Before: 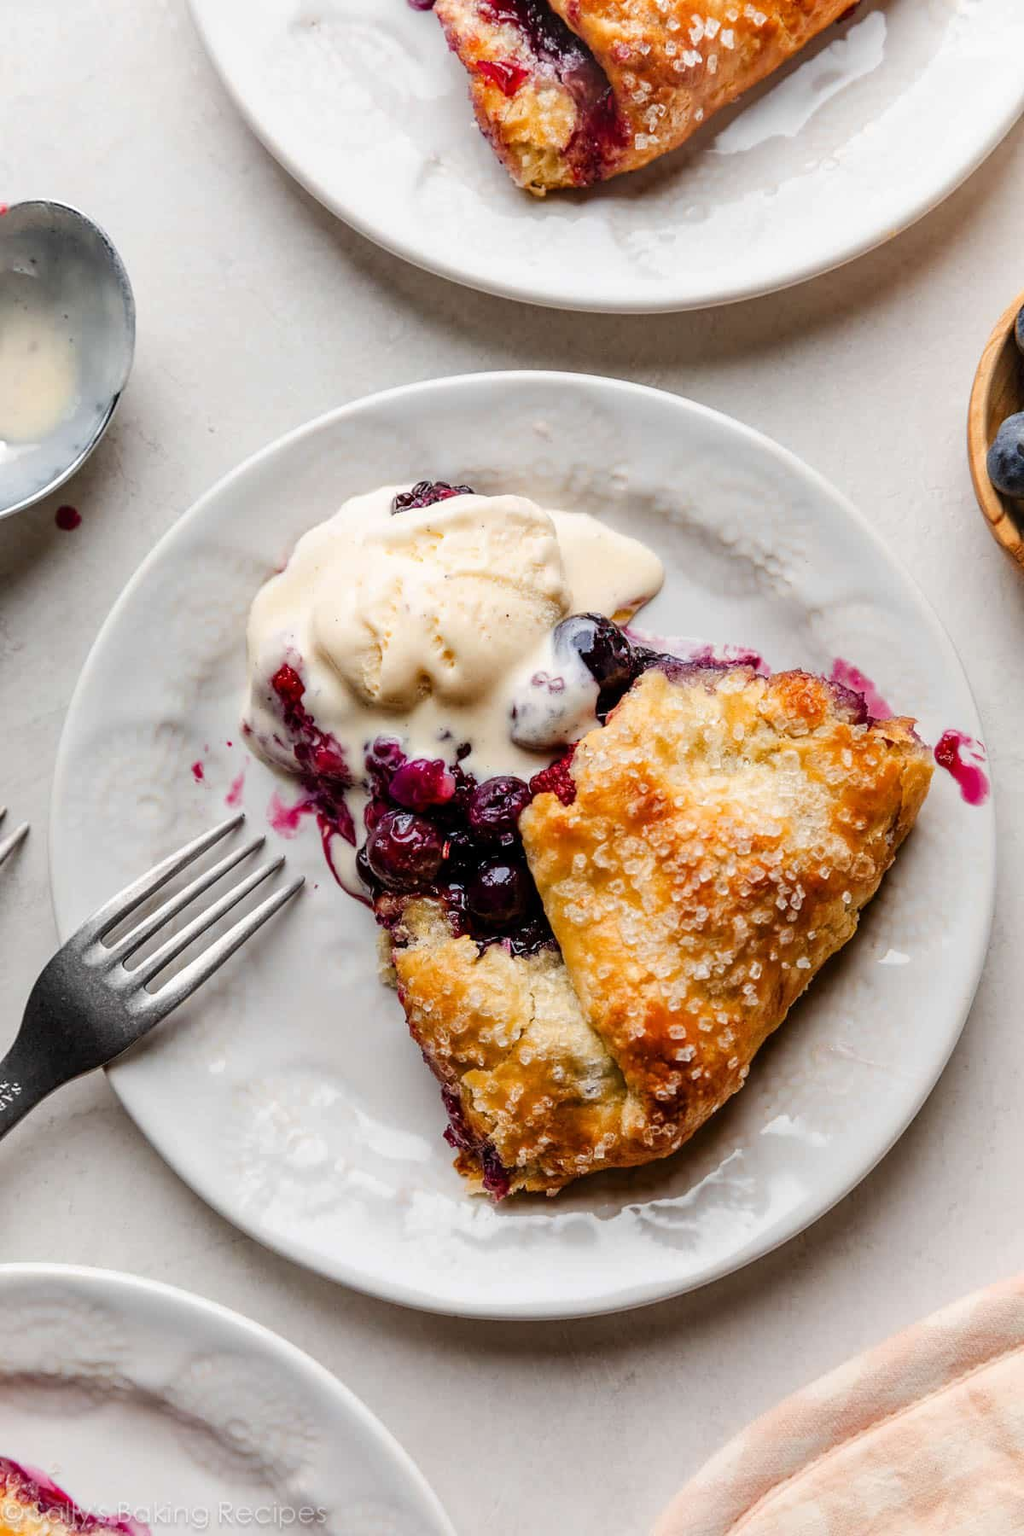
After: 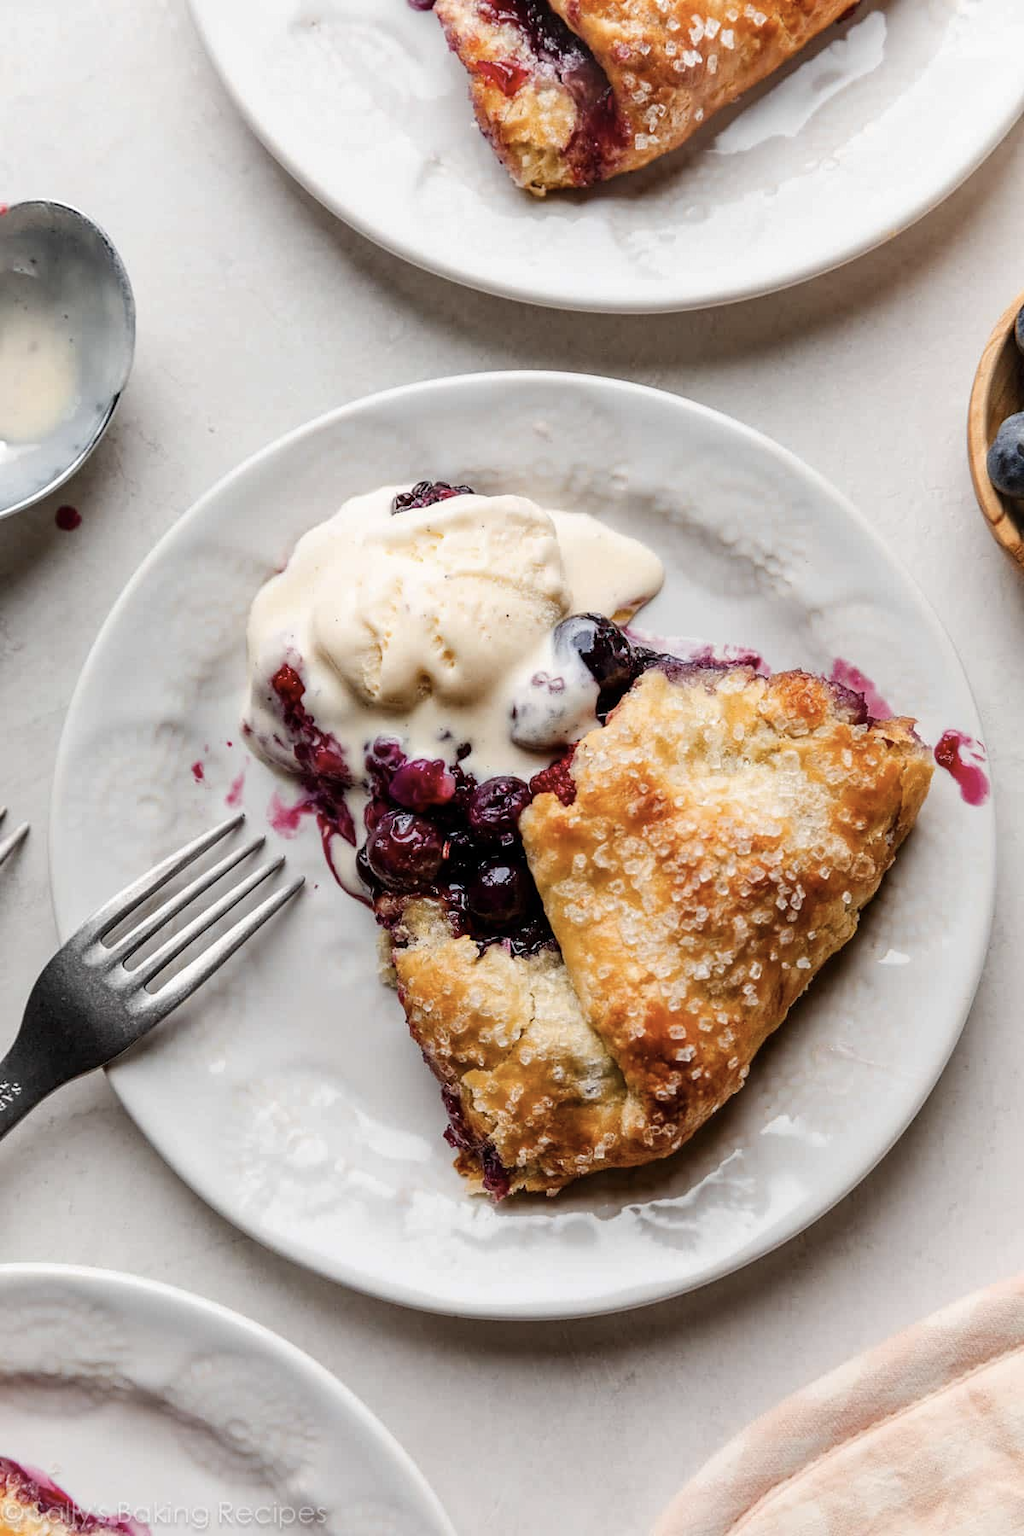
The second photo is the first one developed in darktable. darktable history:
contrast brightness saturation: contrast 0.058, brightness -0.01, saturation -0.215
